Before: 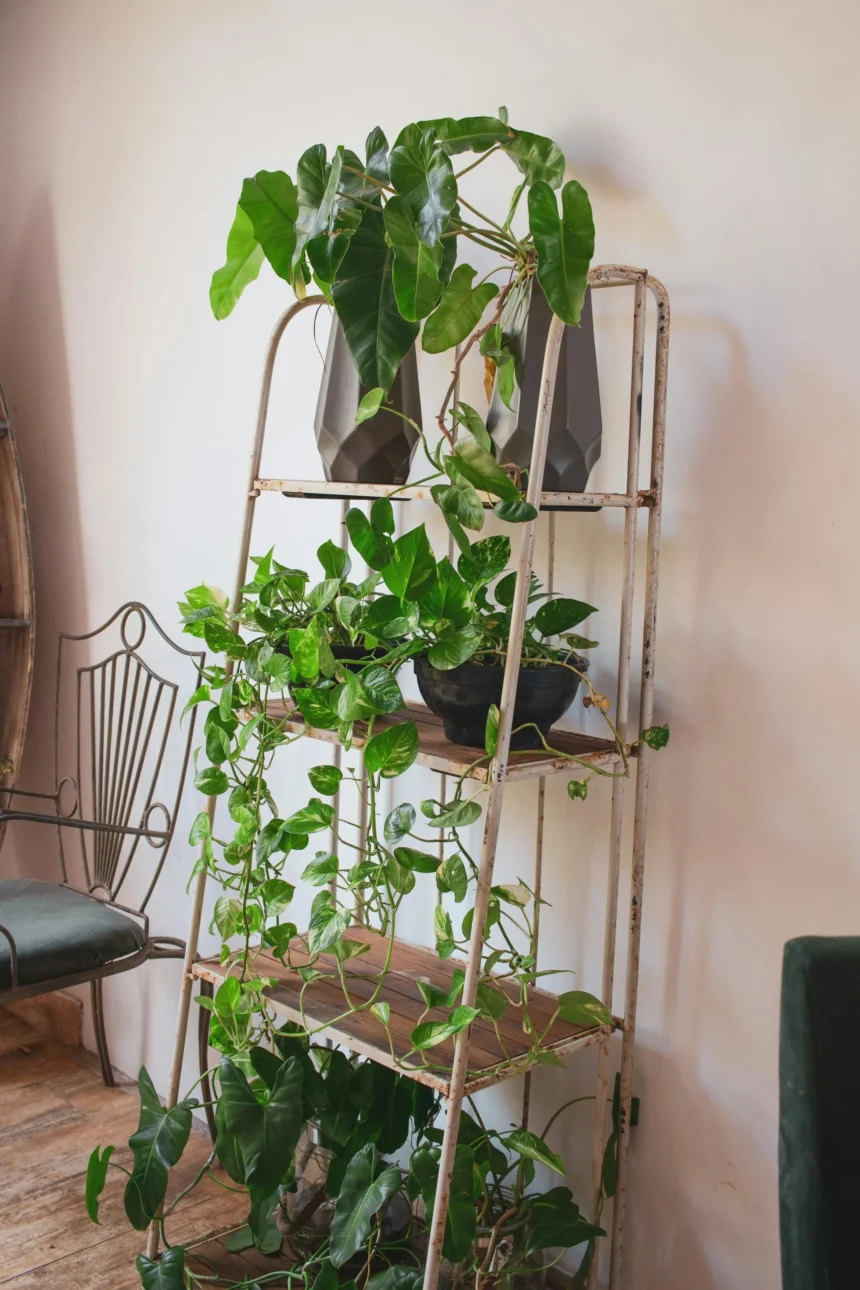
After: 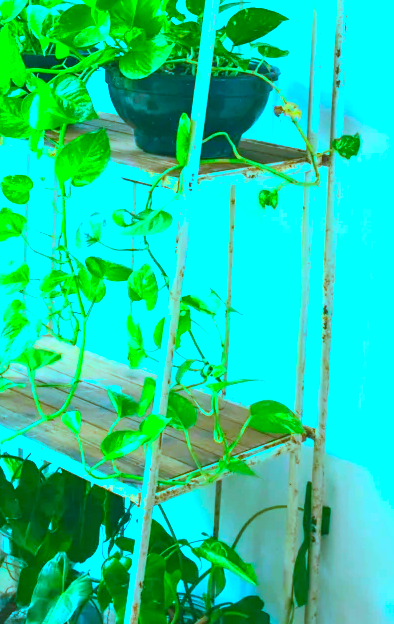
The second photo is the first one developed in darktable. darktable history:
white balance: red 0.948, green 1.02, blue 1.176
contrast brightness saturation: contrast 0.2, brightness 0.2, saturation 0.8
color balance rgb: shadows lift › chroma 11.71%, shadows lift › hue 133.46°, highlights gain › chroma 4%, highlights gain › hue 200.2°, perceptual saturation grading › global saturation 18.05%
crop: left 35.976%, top 45.819%, right 18.162%, bottom 5.807%
color balance: mode lift, gamma, gain (sRGB), lift [0.997, 0.979, 1.021, 1.011], gamma [1, 1.084, 0.916, 0.998], gain [1, 0.87, 1.13, 1.101], contrast 4.55%, contrast fulcrum 38.24%, output saturation 104.09%
exposure: black level correction 0, exposure 1 EV, compensate exposure bias true, compensate highlight preservation false
